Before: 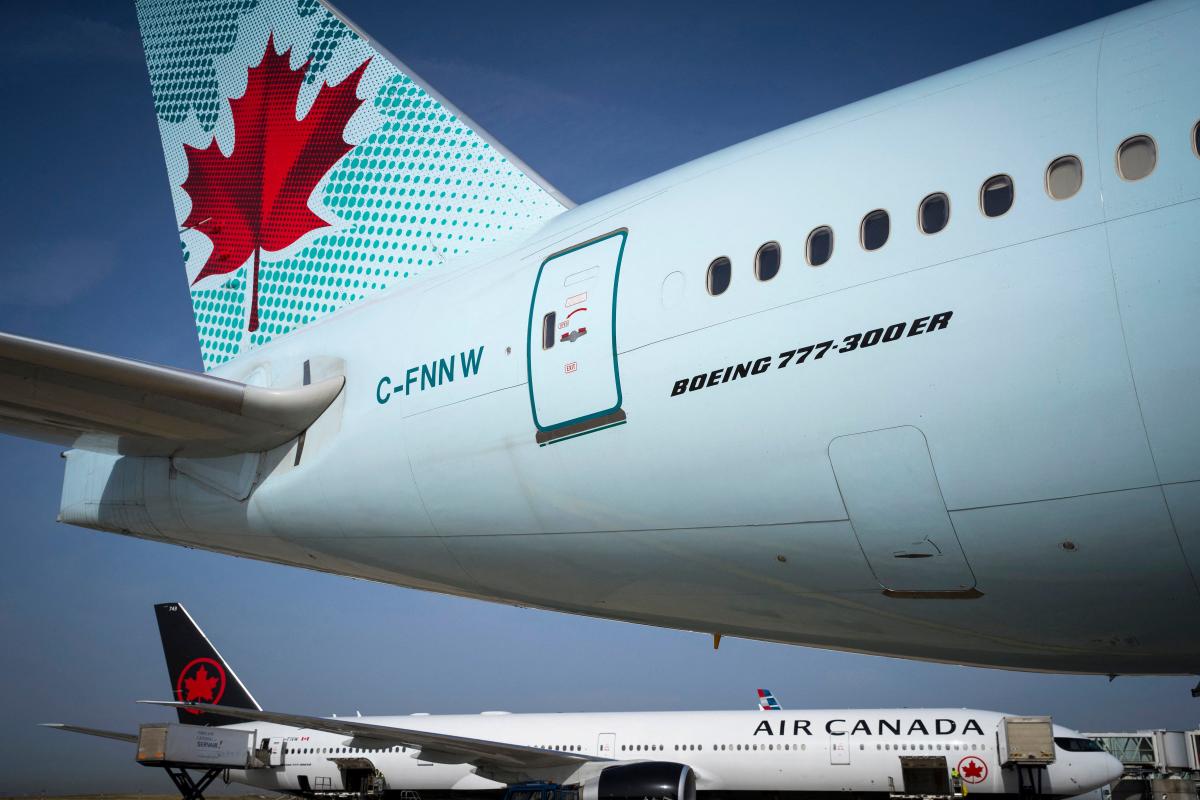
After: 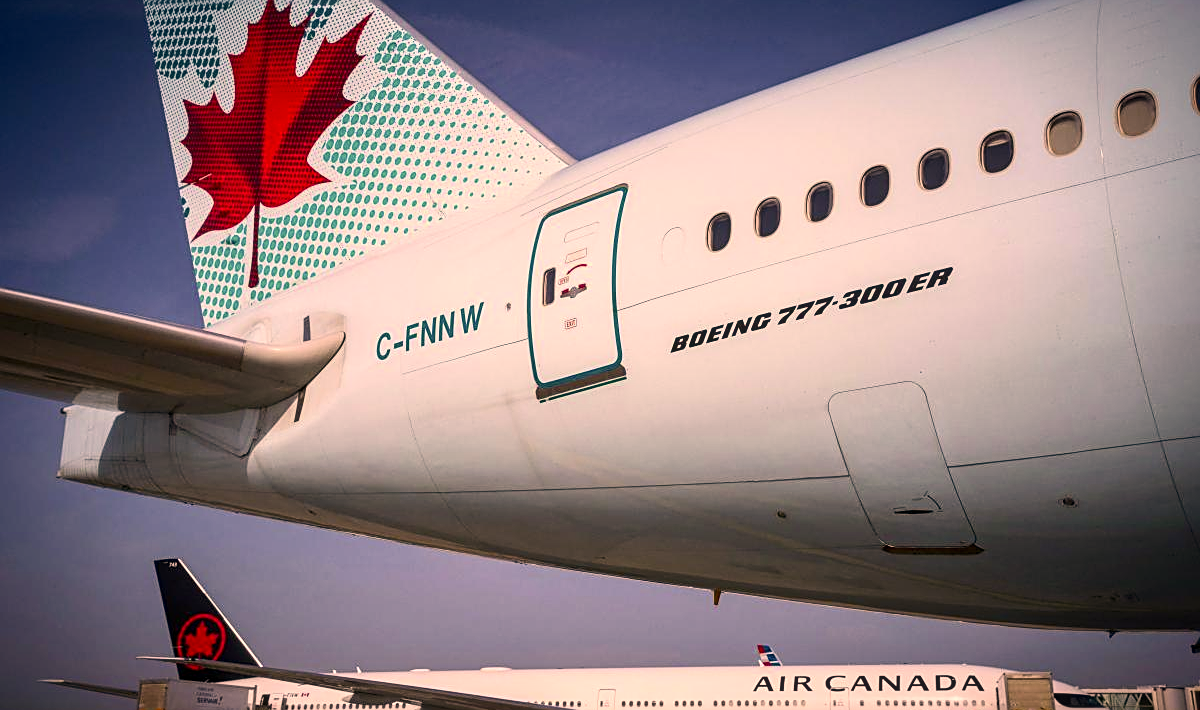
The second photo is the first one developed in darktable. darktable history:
crop and rotate: top 5.609%, bottom 5.609%
contrast brightness saturation: contrast 0.15, brightness -0.01, saturation 0.1
color correction: highlights a* 21.88, highlights b* 22.25
local contrast: on, module defaults
vignetting: fall-off start 88.53%, fall-off radius 44.2%, saturation 0.376, width/height ratio 1.161
sharpen: on, module defaults
